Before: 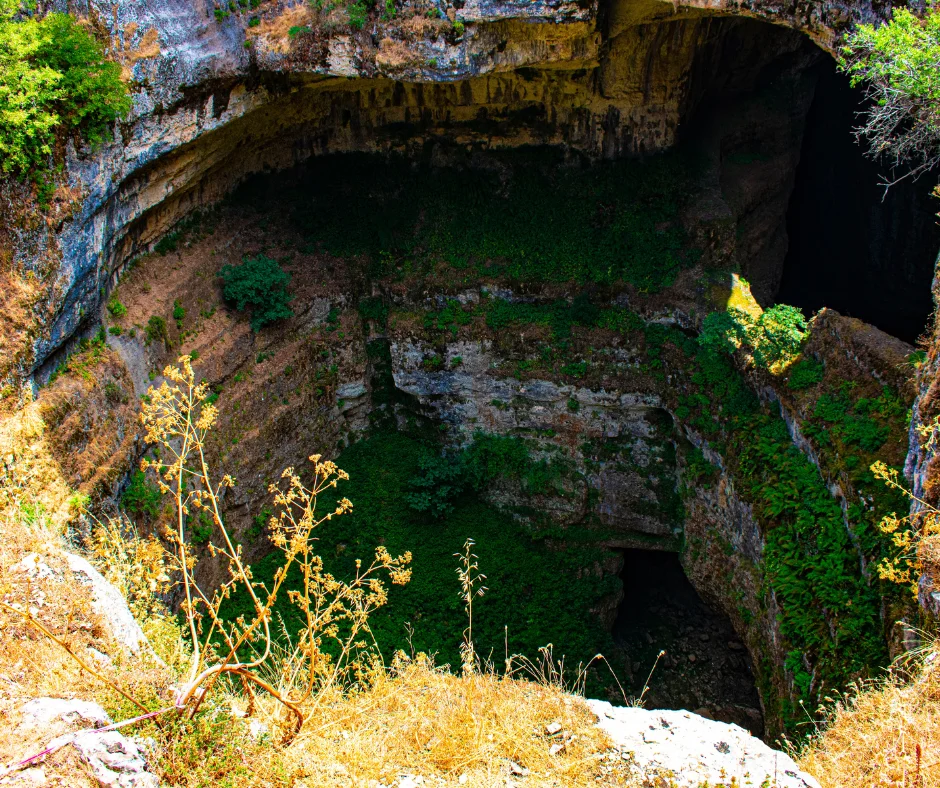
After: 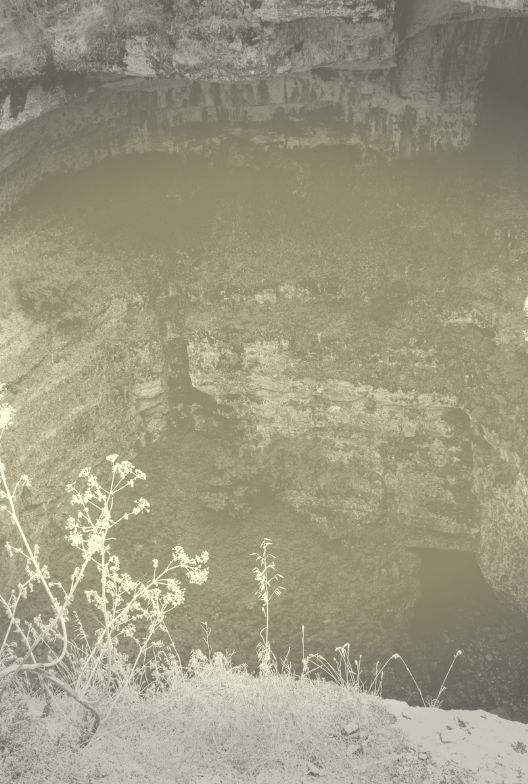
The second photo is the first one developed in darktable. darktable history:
colorize: hue 43.2°, saturation 40%, version 1
vignetting: fall-off start 79.43%, saturation -0.649, width/height ratio 1.327, unbound false
crop: left 21.674%, right 22.086%
